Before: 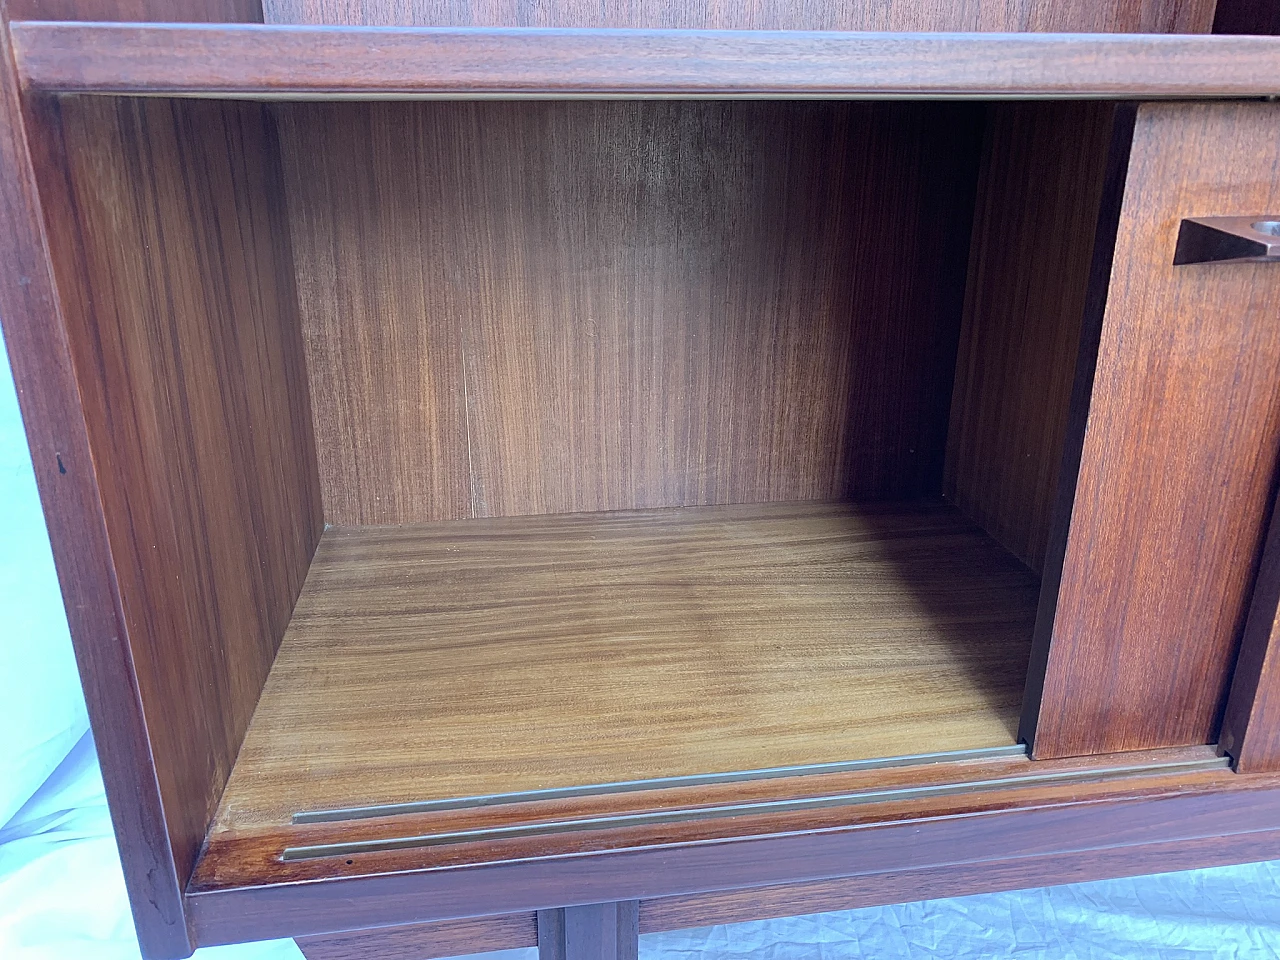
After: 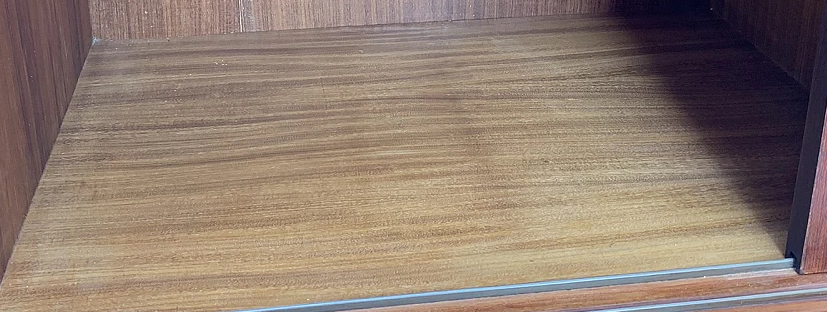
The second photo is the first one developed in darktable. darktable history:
crop: left 18.139%, top 50.663%, right 17.177%, bottom 16.796%
